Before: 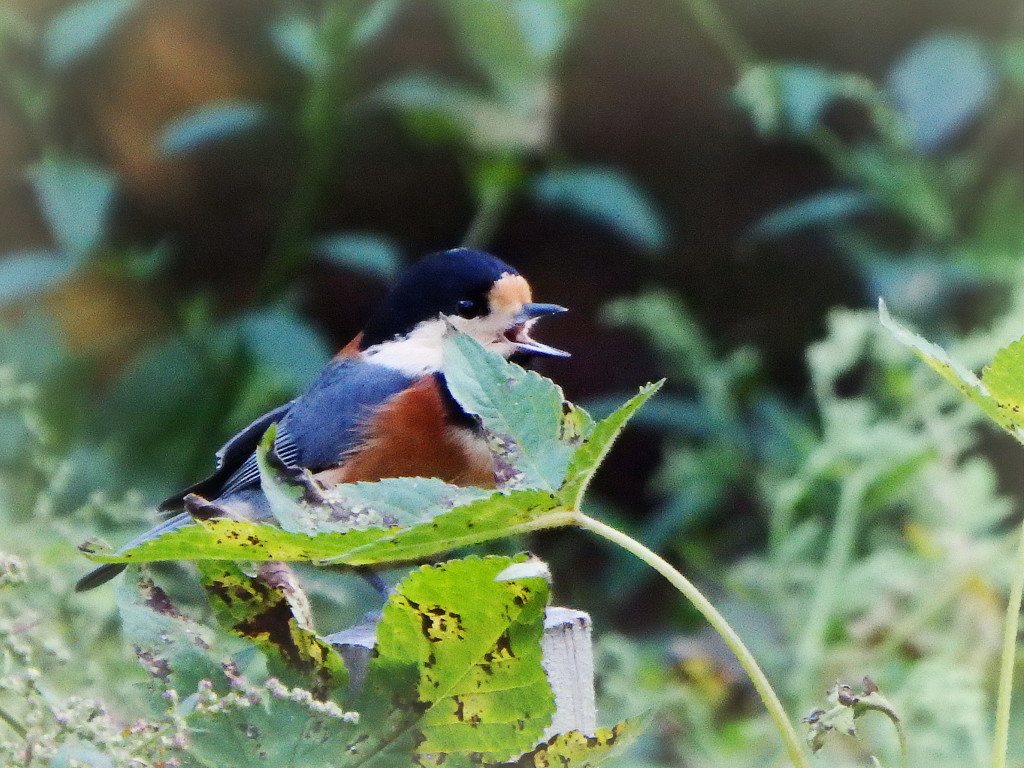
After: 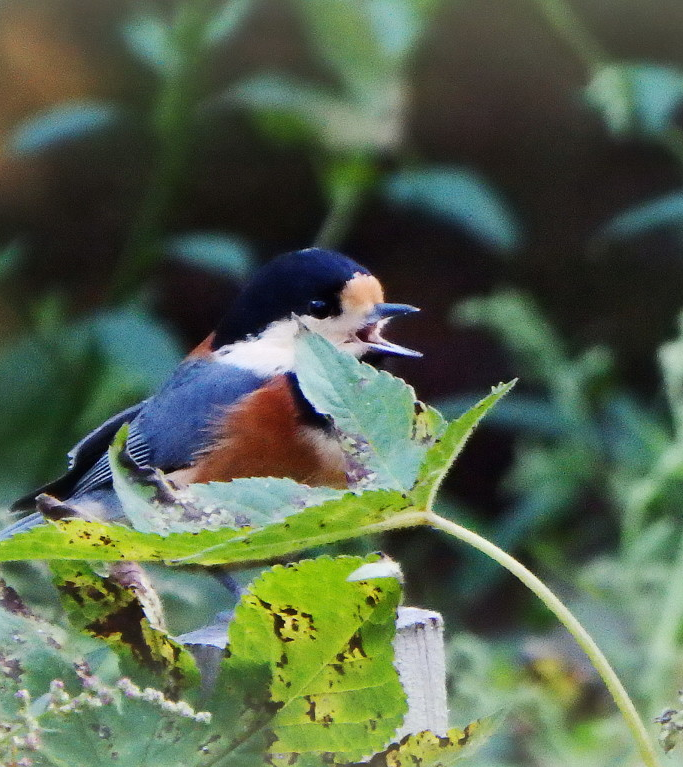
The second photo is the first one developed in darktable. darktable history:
crop and rotate: left 14.472%, right 18.81%
exposure: compensate highlight preservation false
